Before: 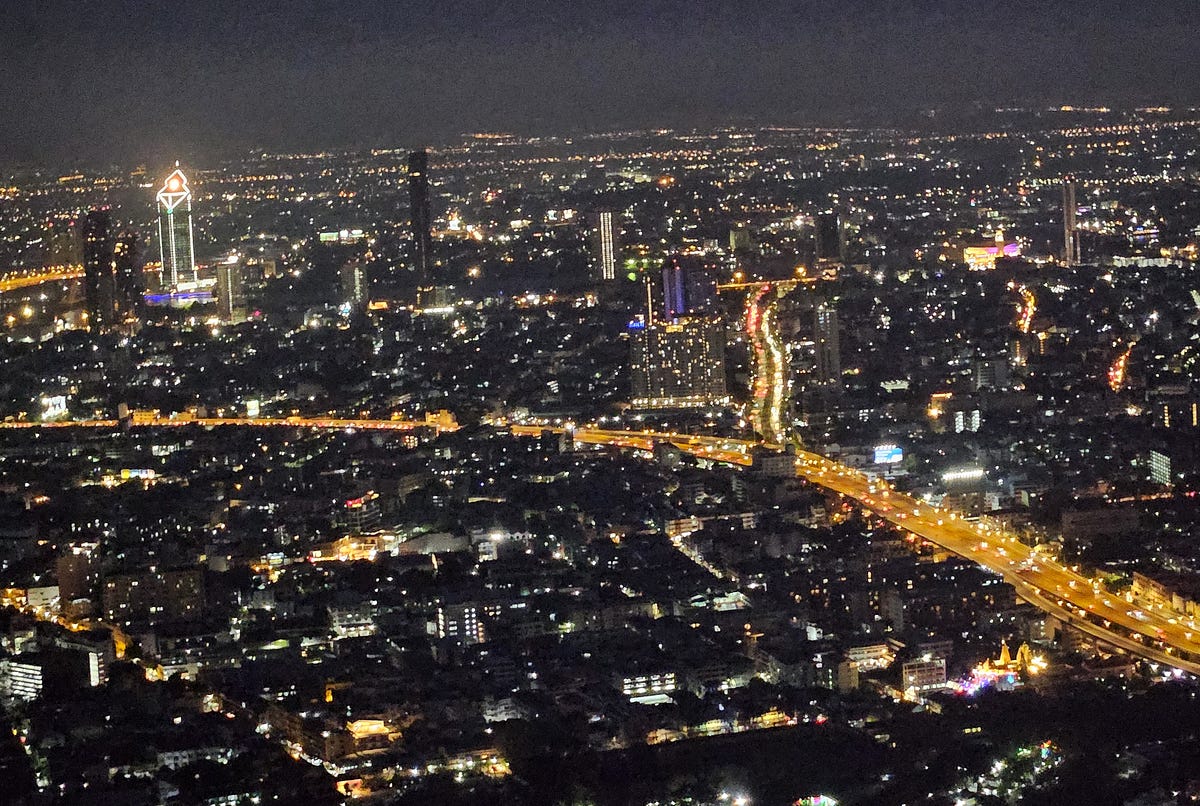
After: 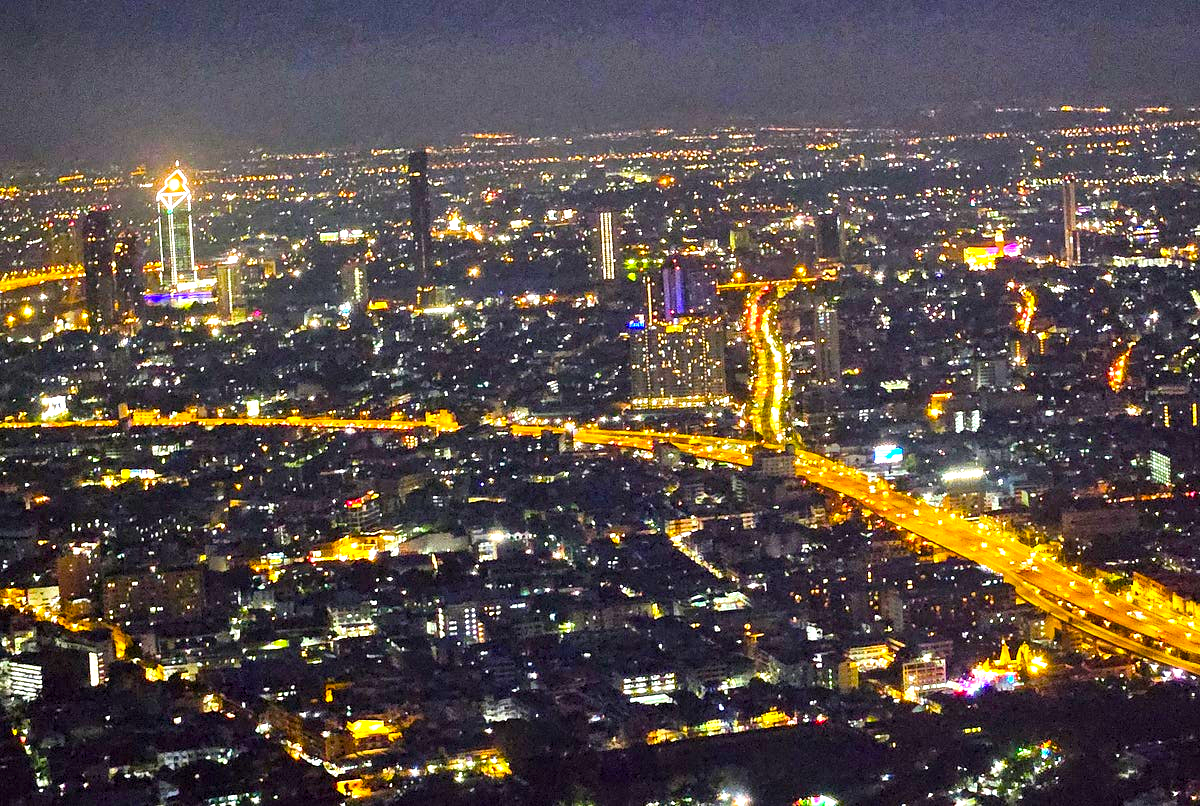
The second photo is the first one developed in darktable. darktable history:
exposure: exposure 1 EV, compensate highlight preservation false
color balance rgb: linear chroma grading › global chroma 25%, perceptual saturation grading › global saturation 50%
